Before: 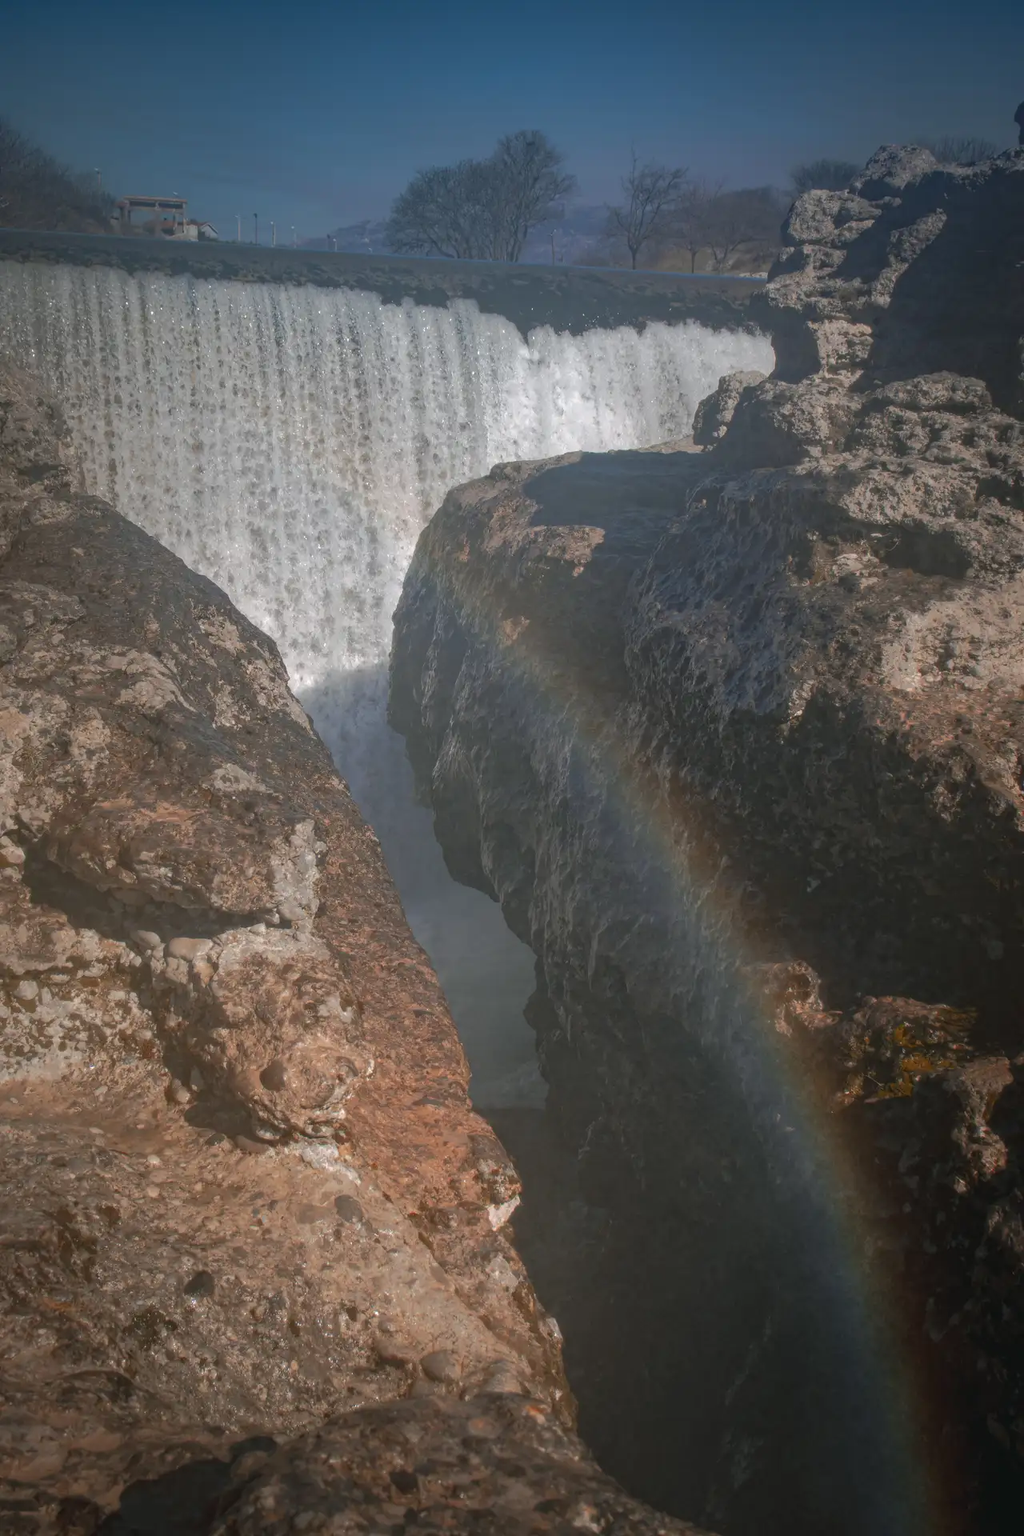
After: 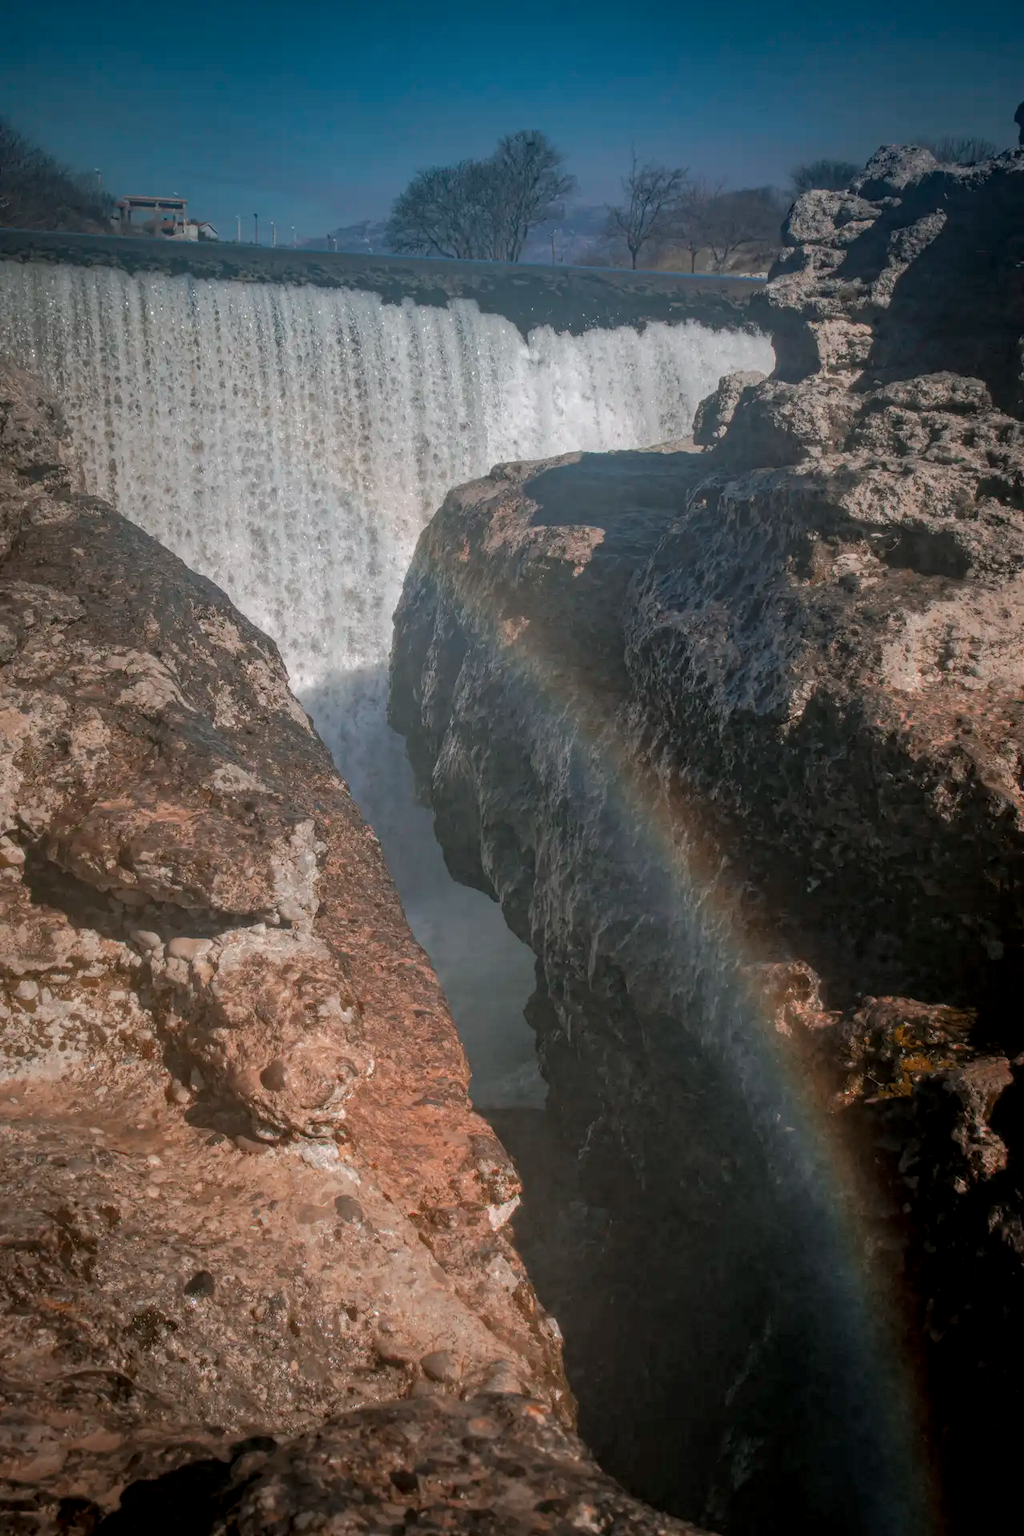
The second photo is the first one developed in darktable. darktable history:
filmic rgb: white relative exposure 3.9 EV, hardness 4.26
local contrast: detail 130%
